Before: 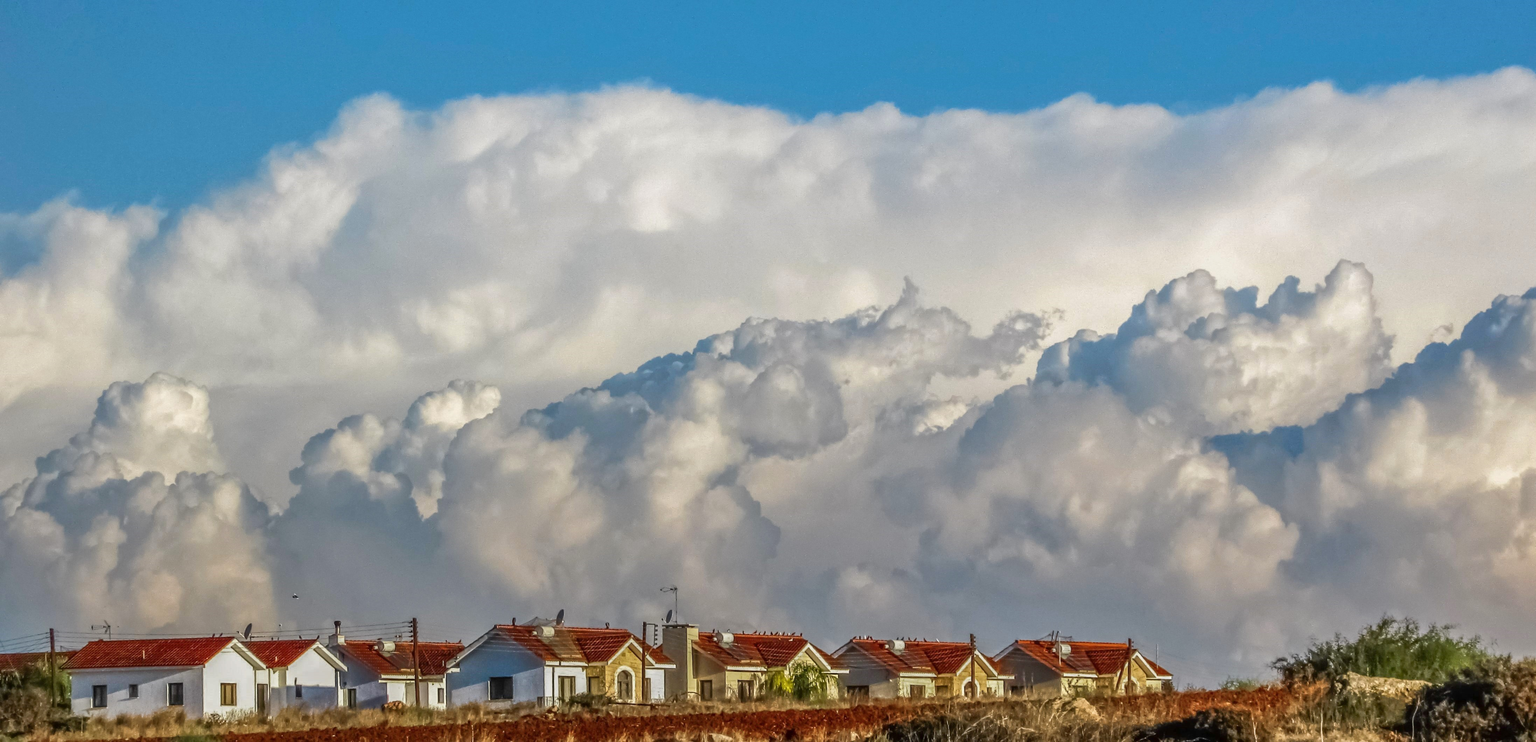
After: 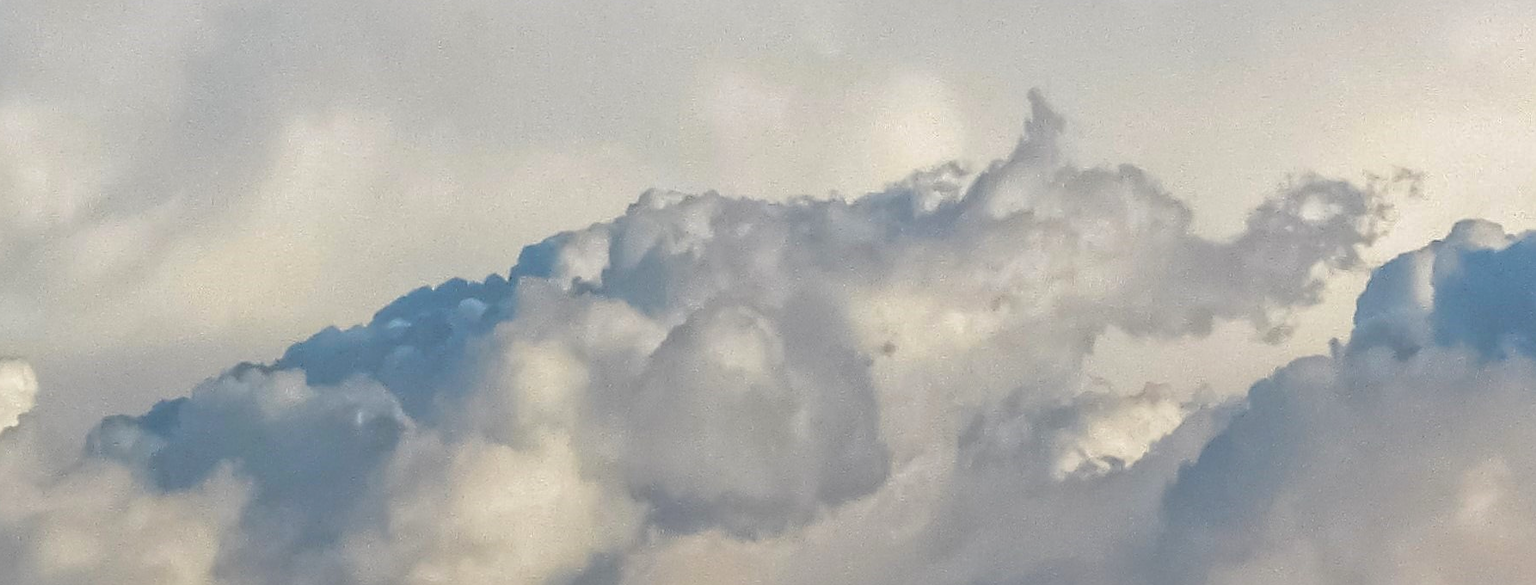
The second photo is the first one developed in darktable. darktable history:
sharpen: on, module defaults
crop: left 31.622%, top 32.372%, right 27.655%, bottom 35.45%
color balance rgb: perceptual saturation grading › global saturation 0.393%, global vibrance 20%
exposure: black level correction -0.016, compensate highlight preservation false
